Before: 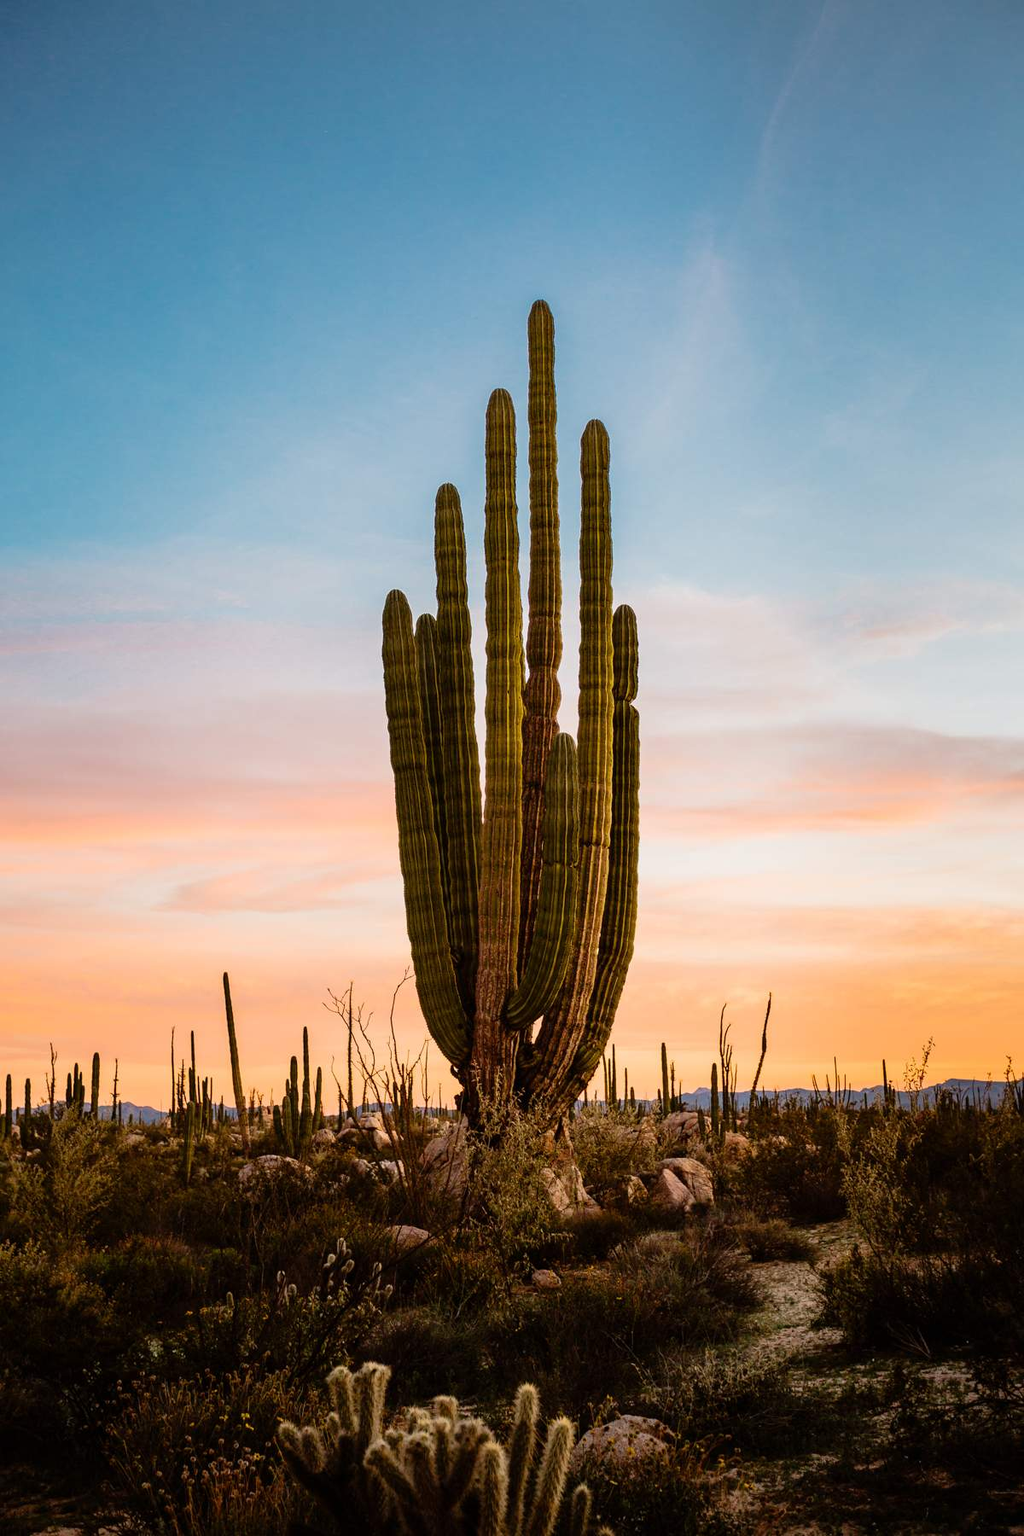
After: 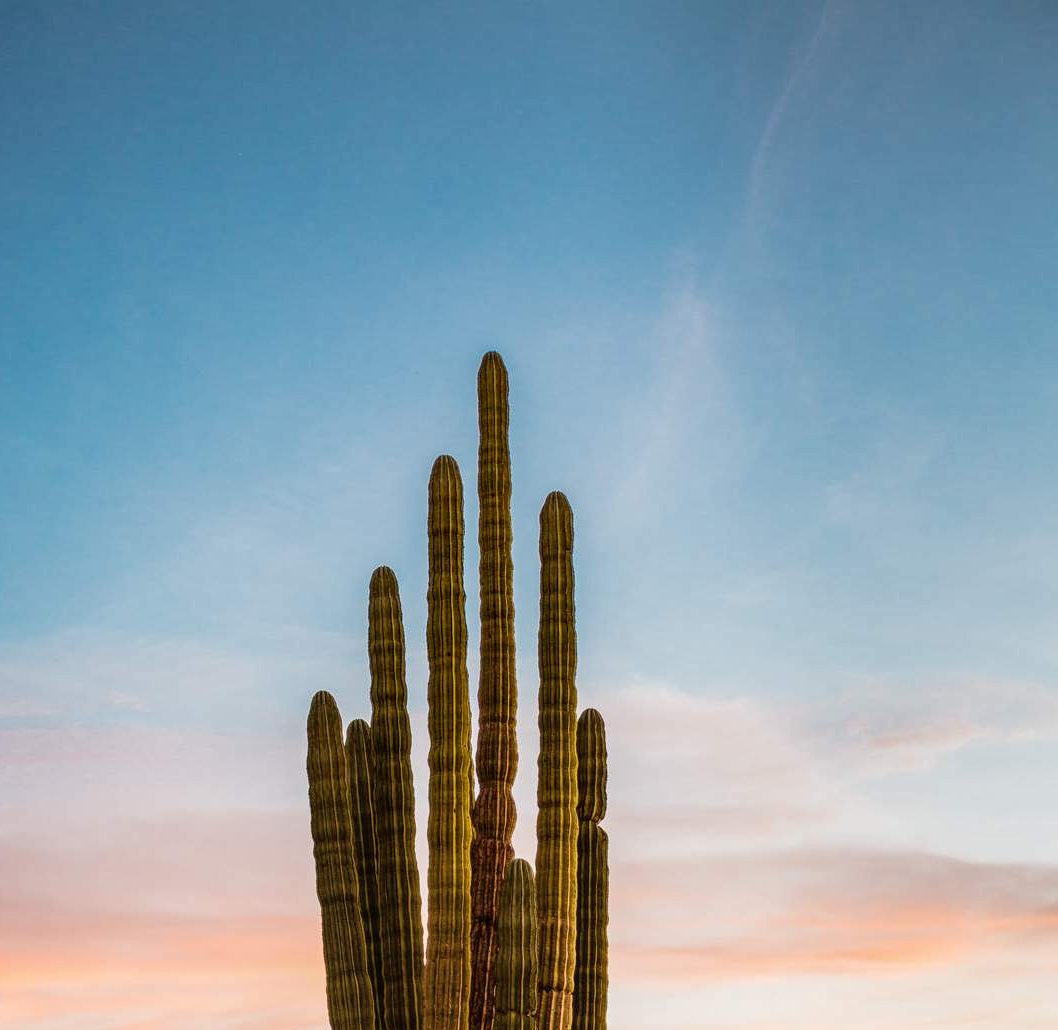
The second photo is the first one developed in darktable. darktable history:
crop and rotate: left 11.812%, bottom 42.776%
local contrast: on, module defaults
